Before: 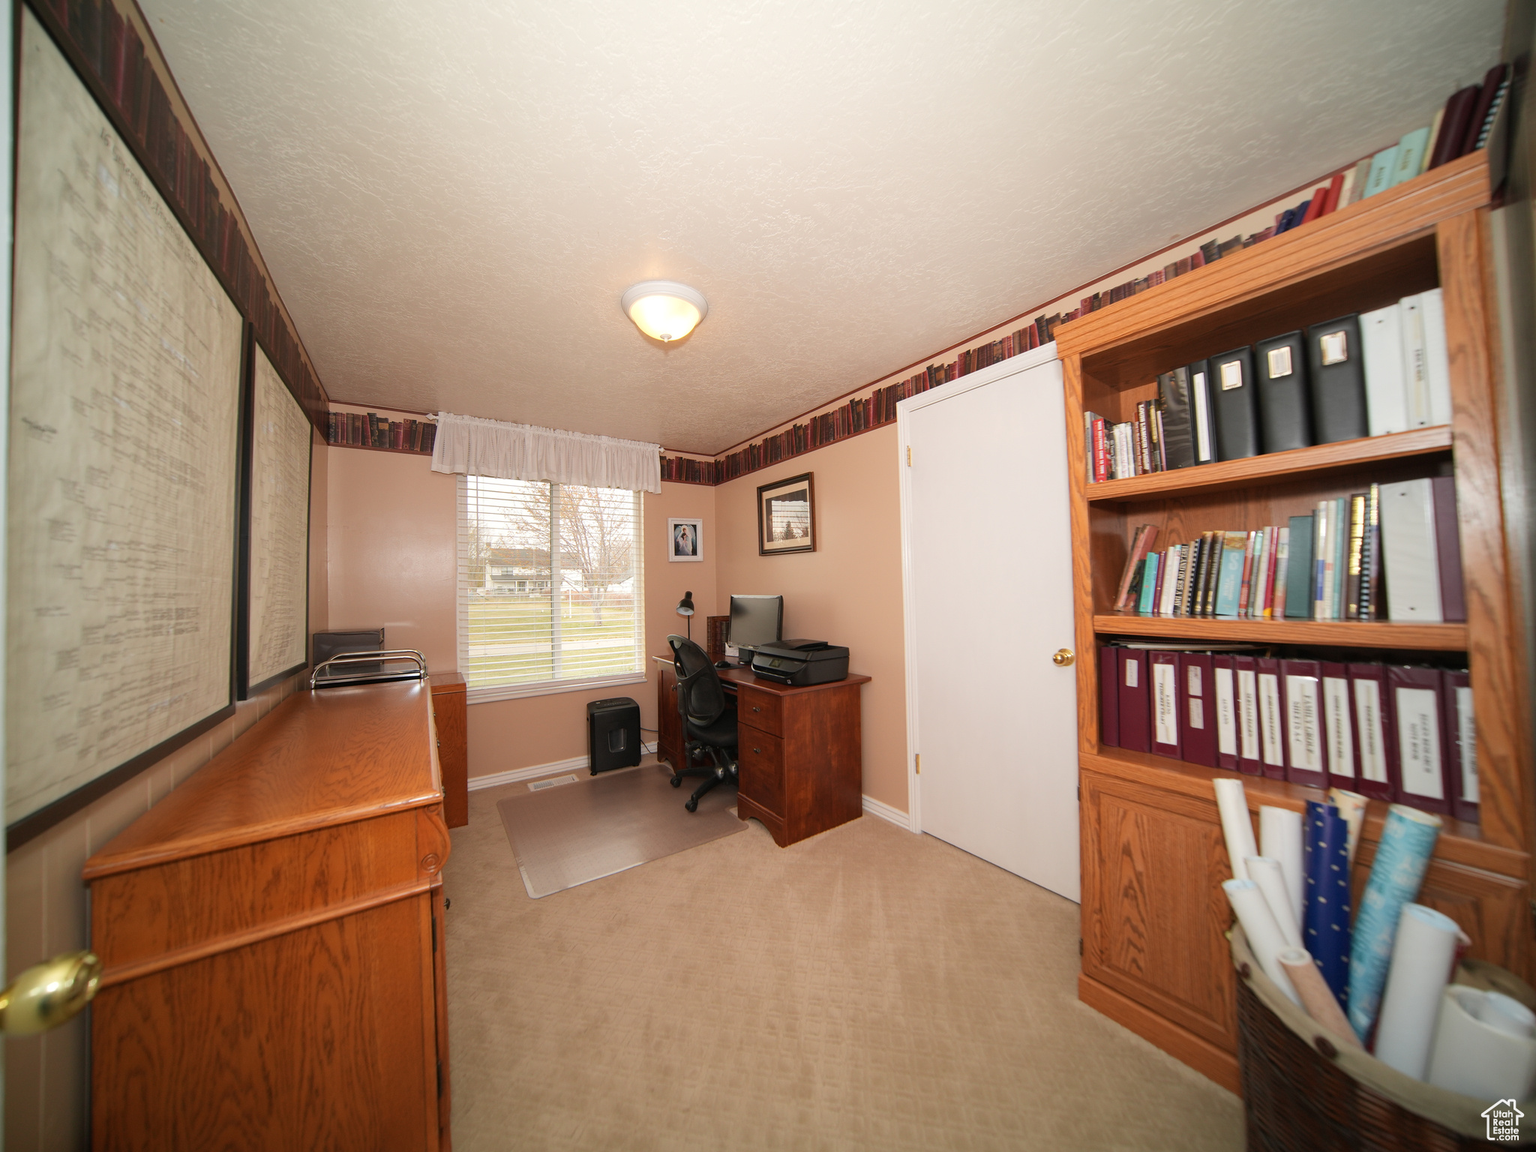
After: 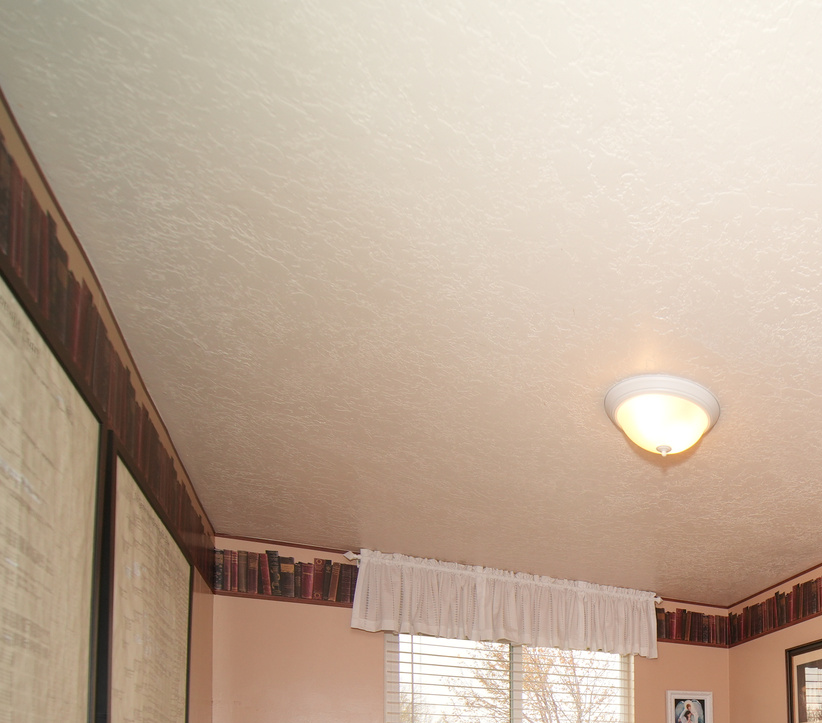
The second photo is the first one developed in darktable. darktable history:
crop and rotate: left 10.951%, top 0.059%, right 48.911%, bottom 52.86%
